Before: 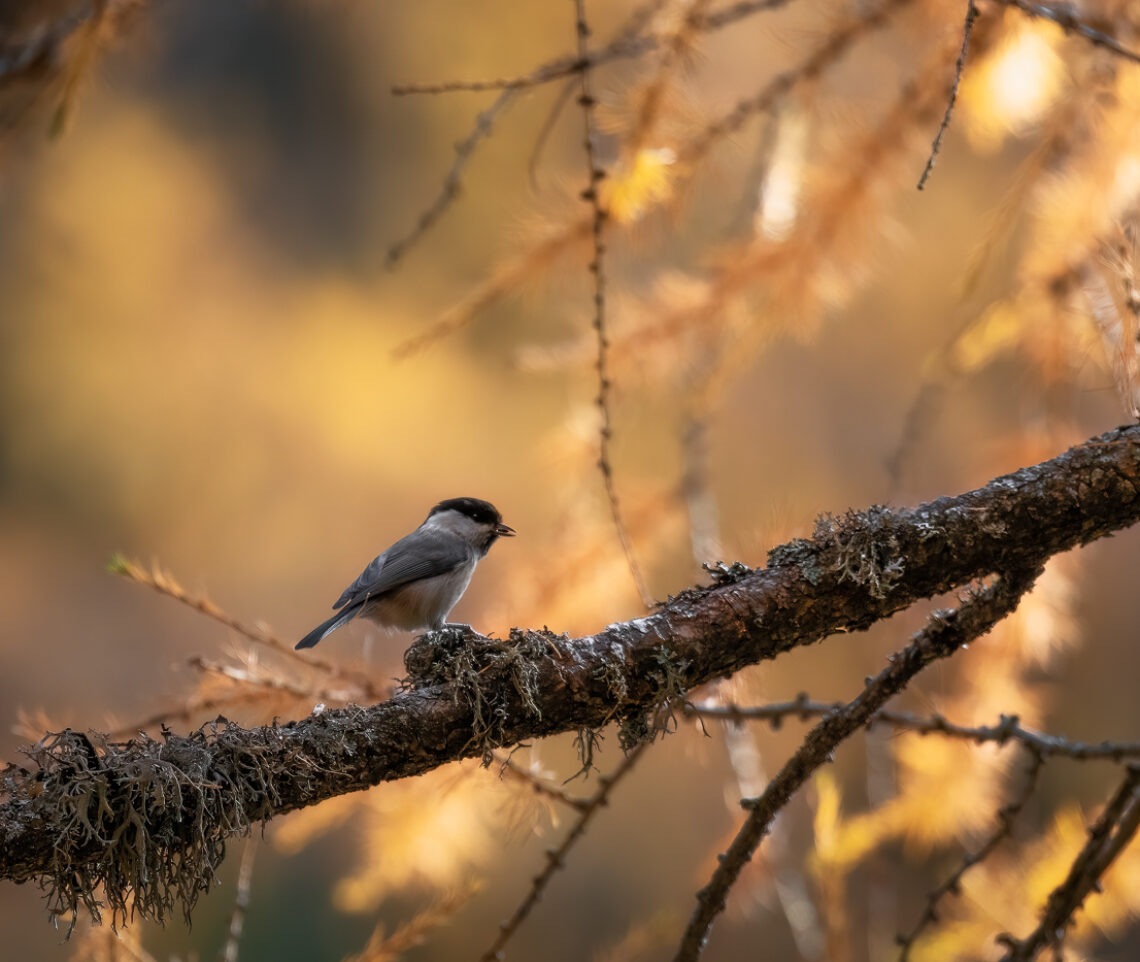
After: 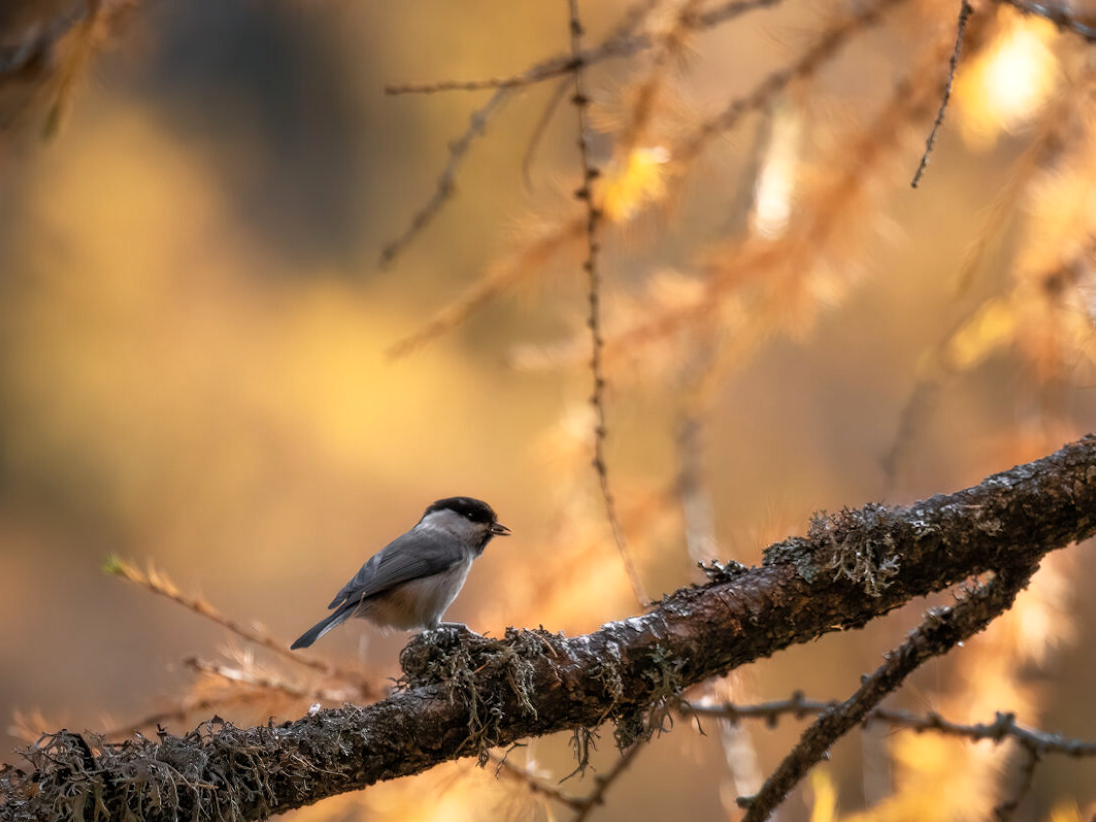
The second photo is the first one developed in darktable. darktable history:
levels: levels [0, 0.474, 0.947]
crop and rotate: angle 0.2°, left 0.275%, right 3.127%, bottom 14.18%
